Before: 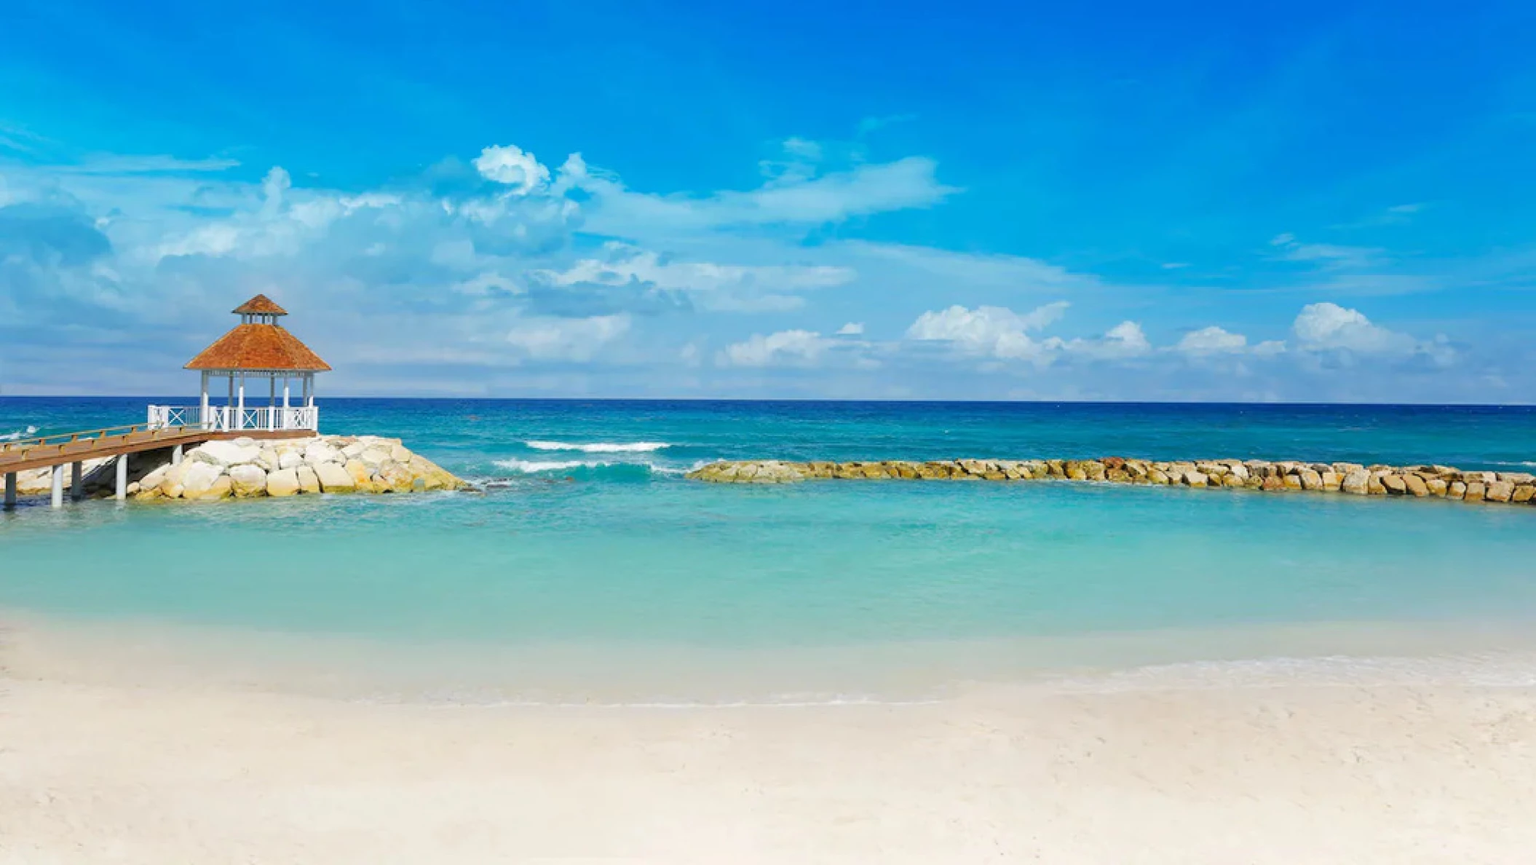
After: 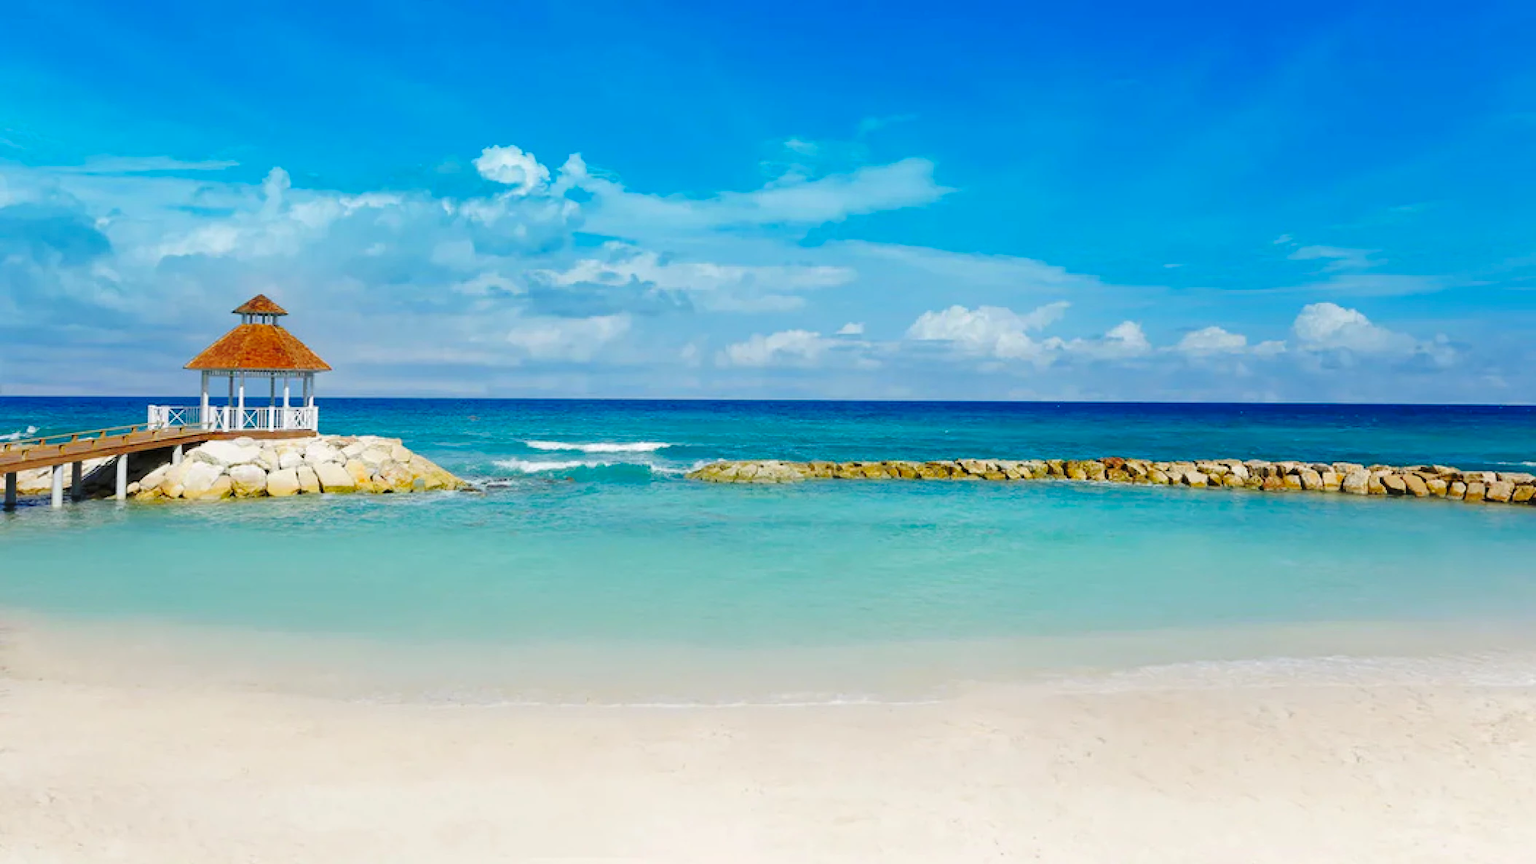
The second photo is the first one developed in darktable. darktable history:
base curve: curves: ch0 [(0, 0) (0.073, 0.04) (0.157, 0.139) (0.492, 0.492) (0.758, 0.758) (1, 1)], preserve colors none
